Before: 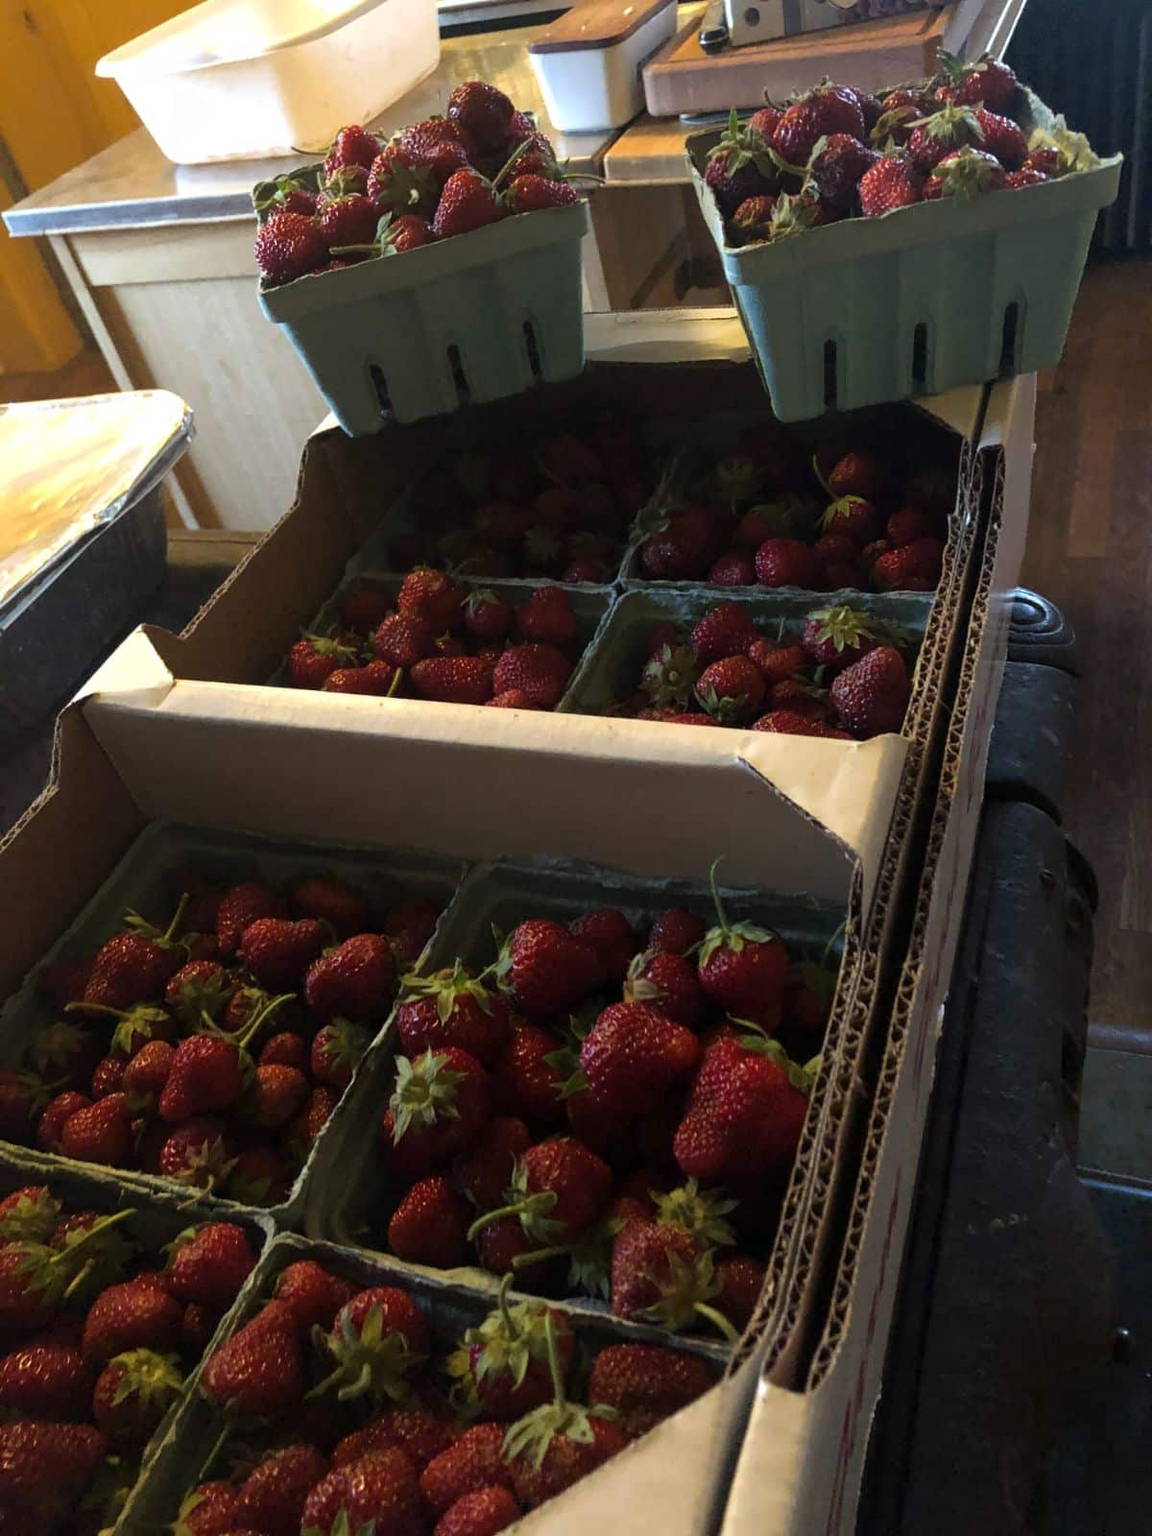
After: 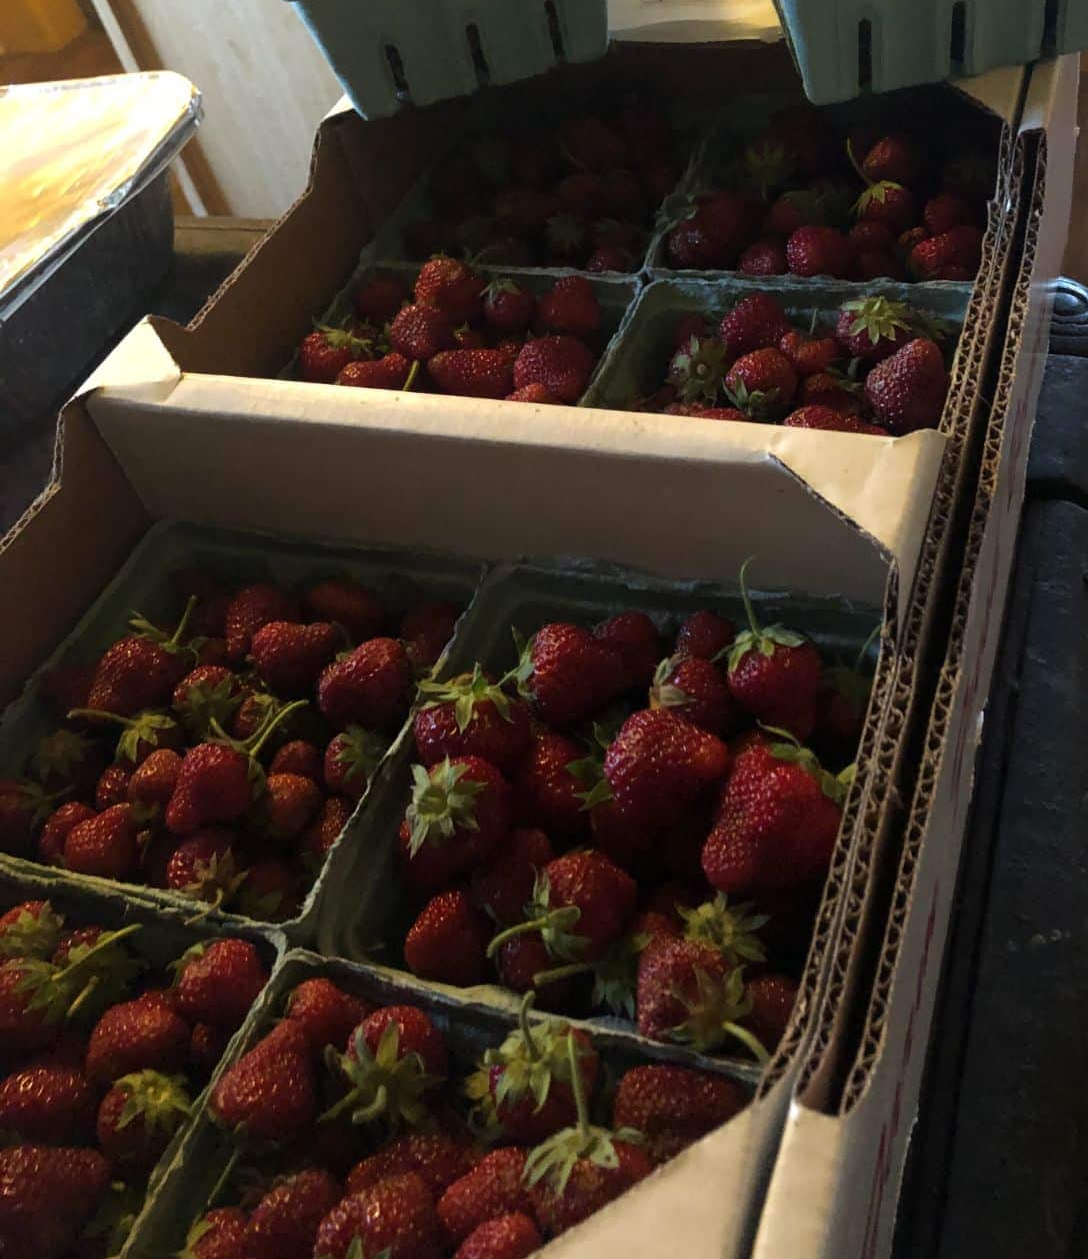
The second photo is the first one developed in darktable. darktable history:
crop: top 20.997%, right 9.315%, bottom 0.308%
